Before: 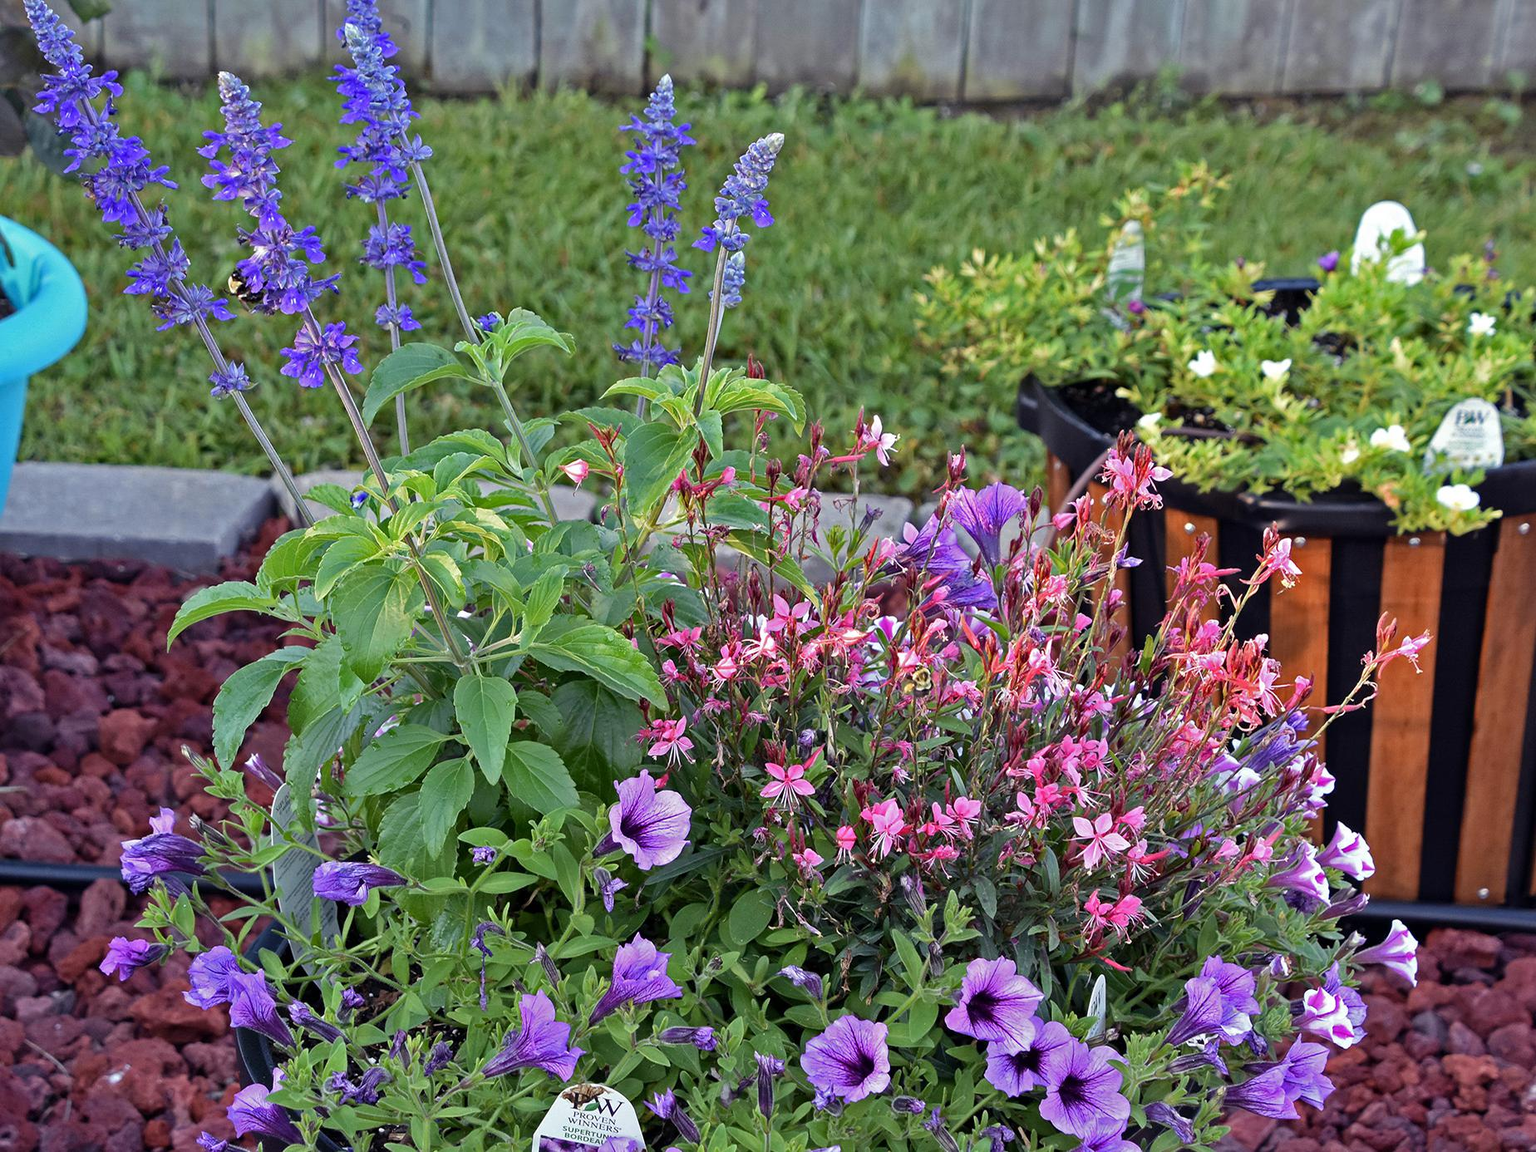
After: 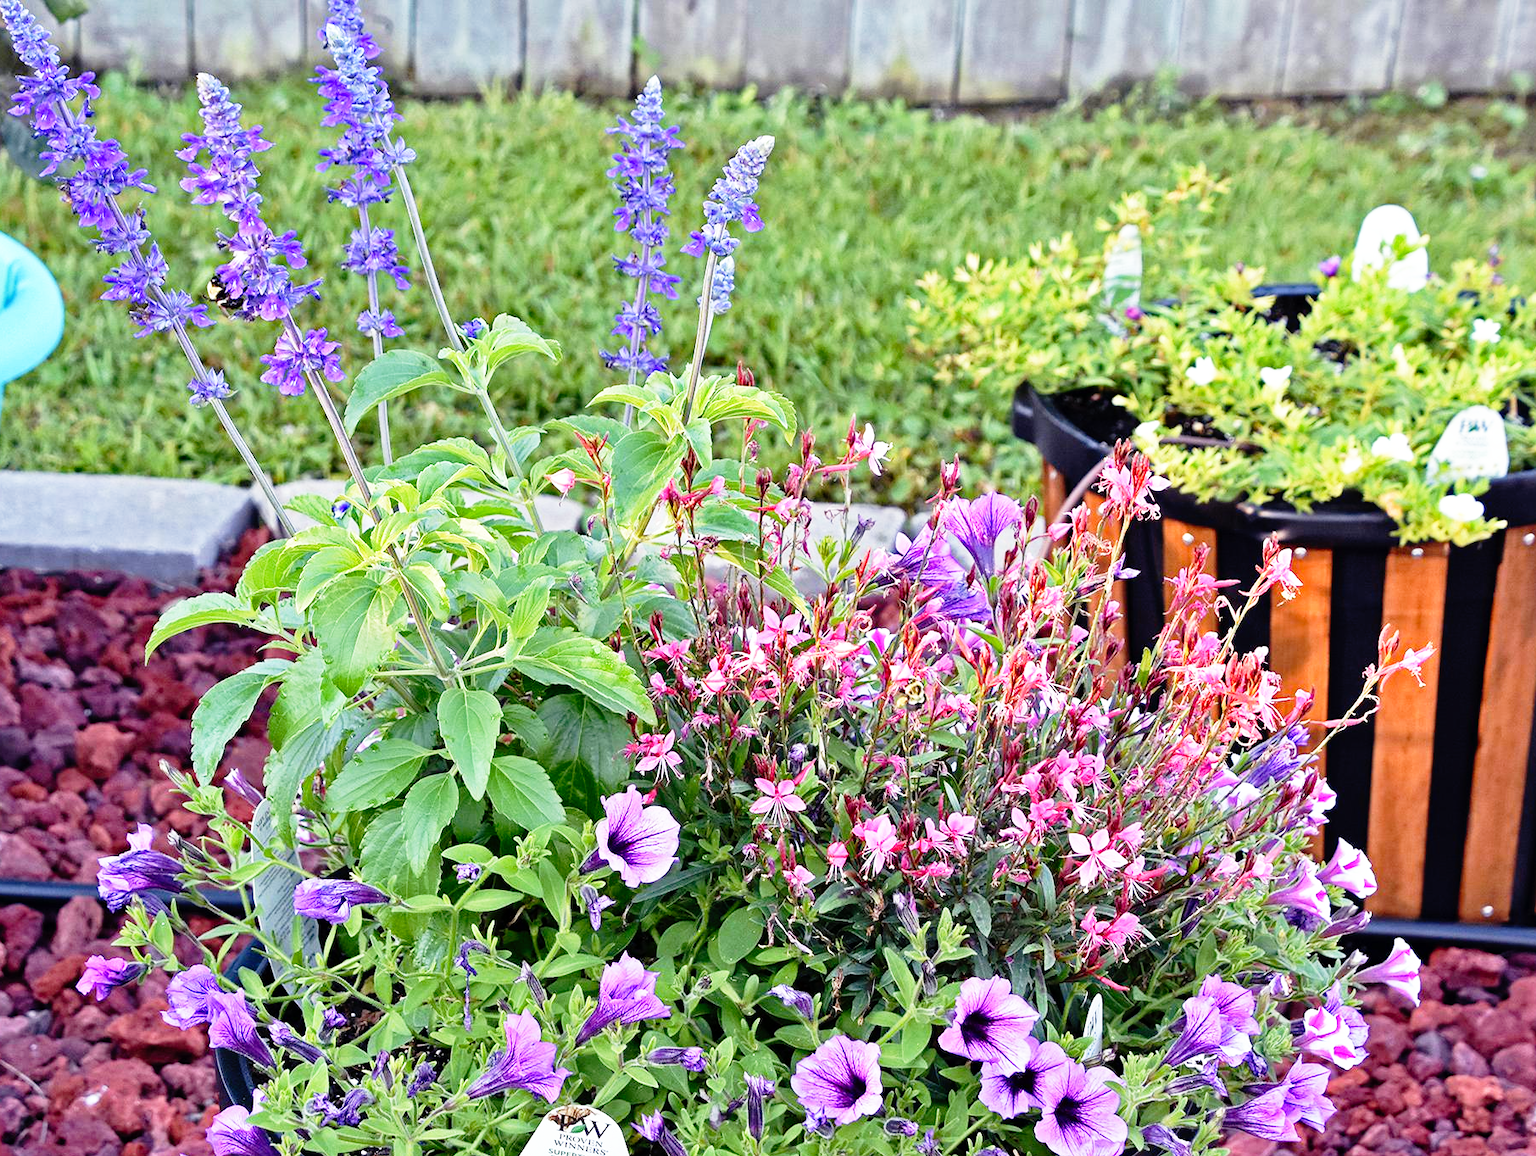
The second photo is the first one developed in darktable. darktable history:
crop: left 1.641%, right 0.284%, bottom 1.516%
base curve: curves: ch0 [(0, 0) (0.012, 0.01) (0.073, 0.168) (0.31, 0.711) (0.645, 0.957) (1, 1)], preserve colors none
